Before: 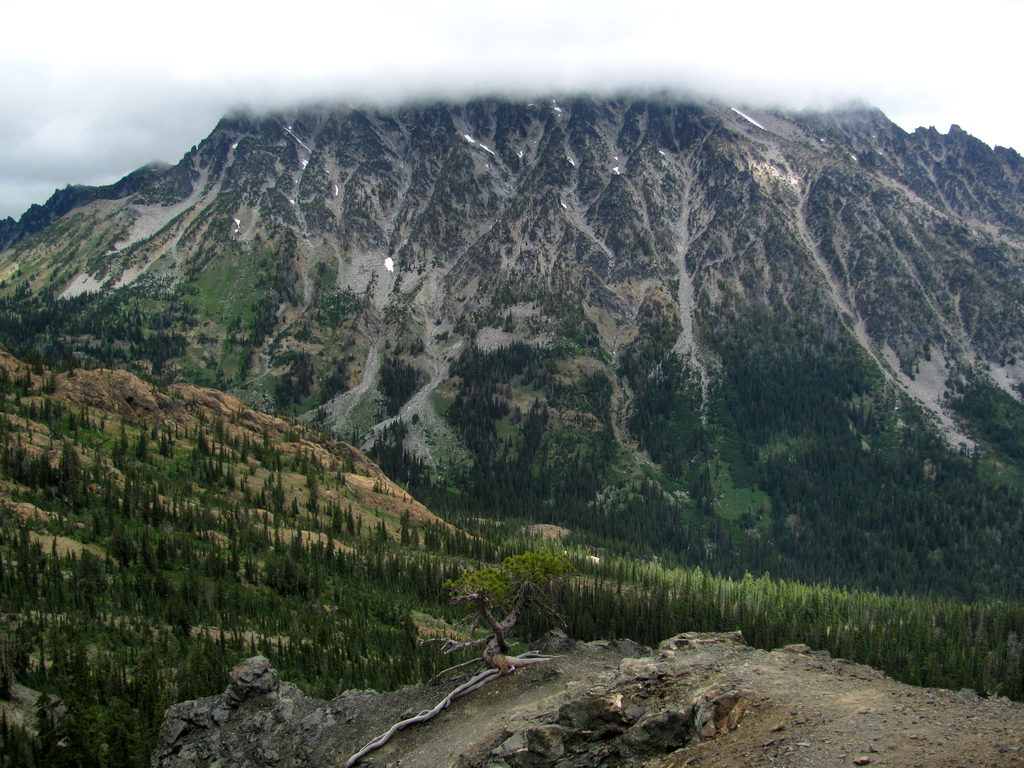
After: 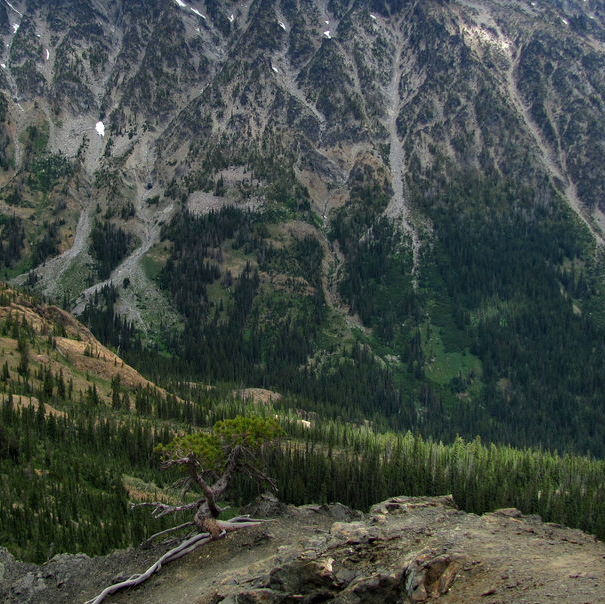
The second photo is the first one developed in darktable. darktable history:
crop and rotate: left 28.256%, top 17.734%, right 12.656%, bottom 3.573%
haze removal: compatibility mode true, adaptive false
